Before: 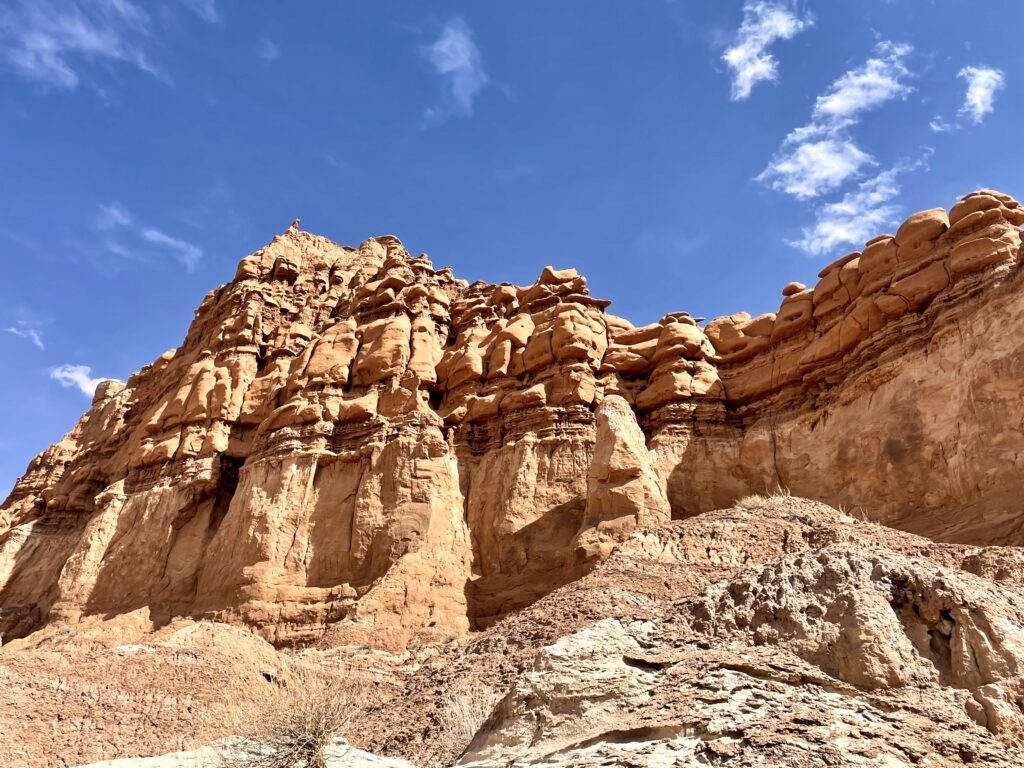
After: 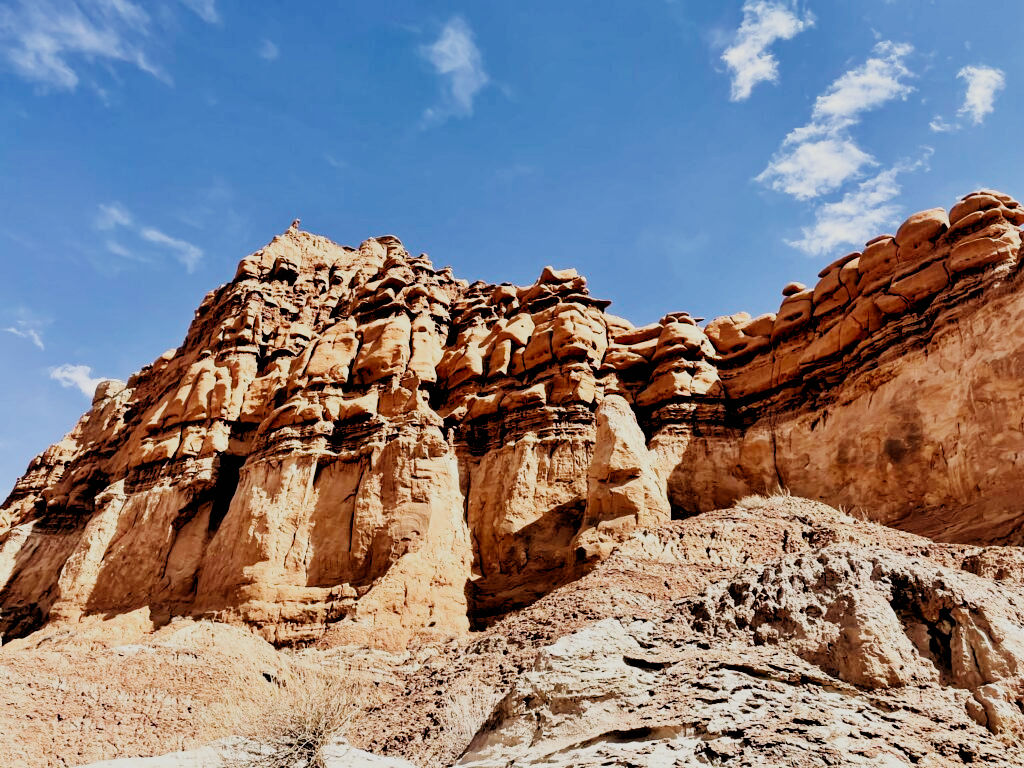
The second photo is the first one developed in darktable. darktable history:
rgb levels: levels [[0.029, 0.461, 0.922], [0, 0.5, 1], [0, 0.5, 1]]
sigmoid: skew -0.2, preserve hue 0%, red attenuation 0.1, red rotation 0.035, green attenuation 0.1, green rotation -0.017, blue attenuation 0.15, blue rotation -0.052, base primaries Rec2020
